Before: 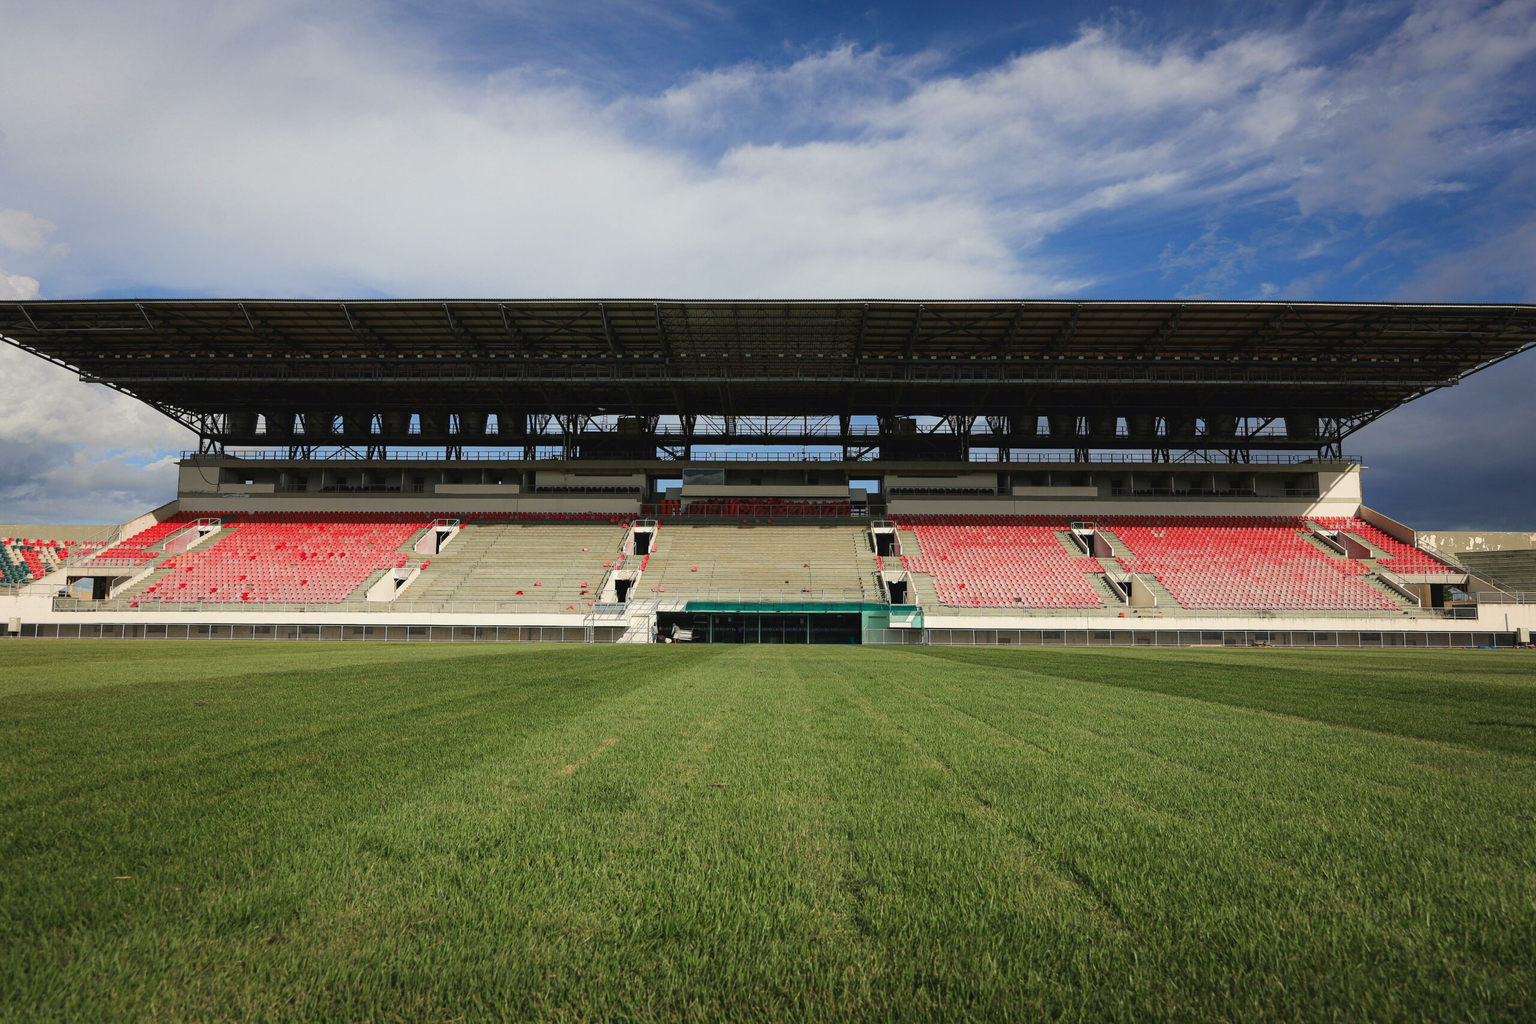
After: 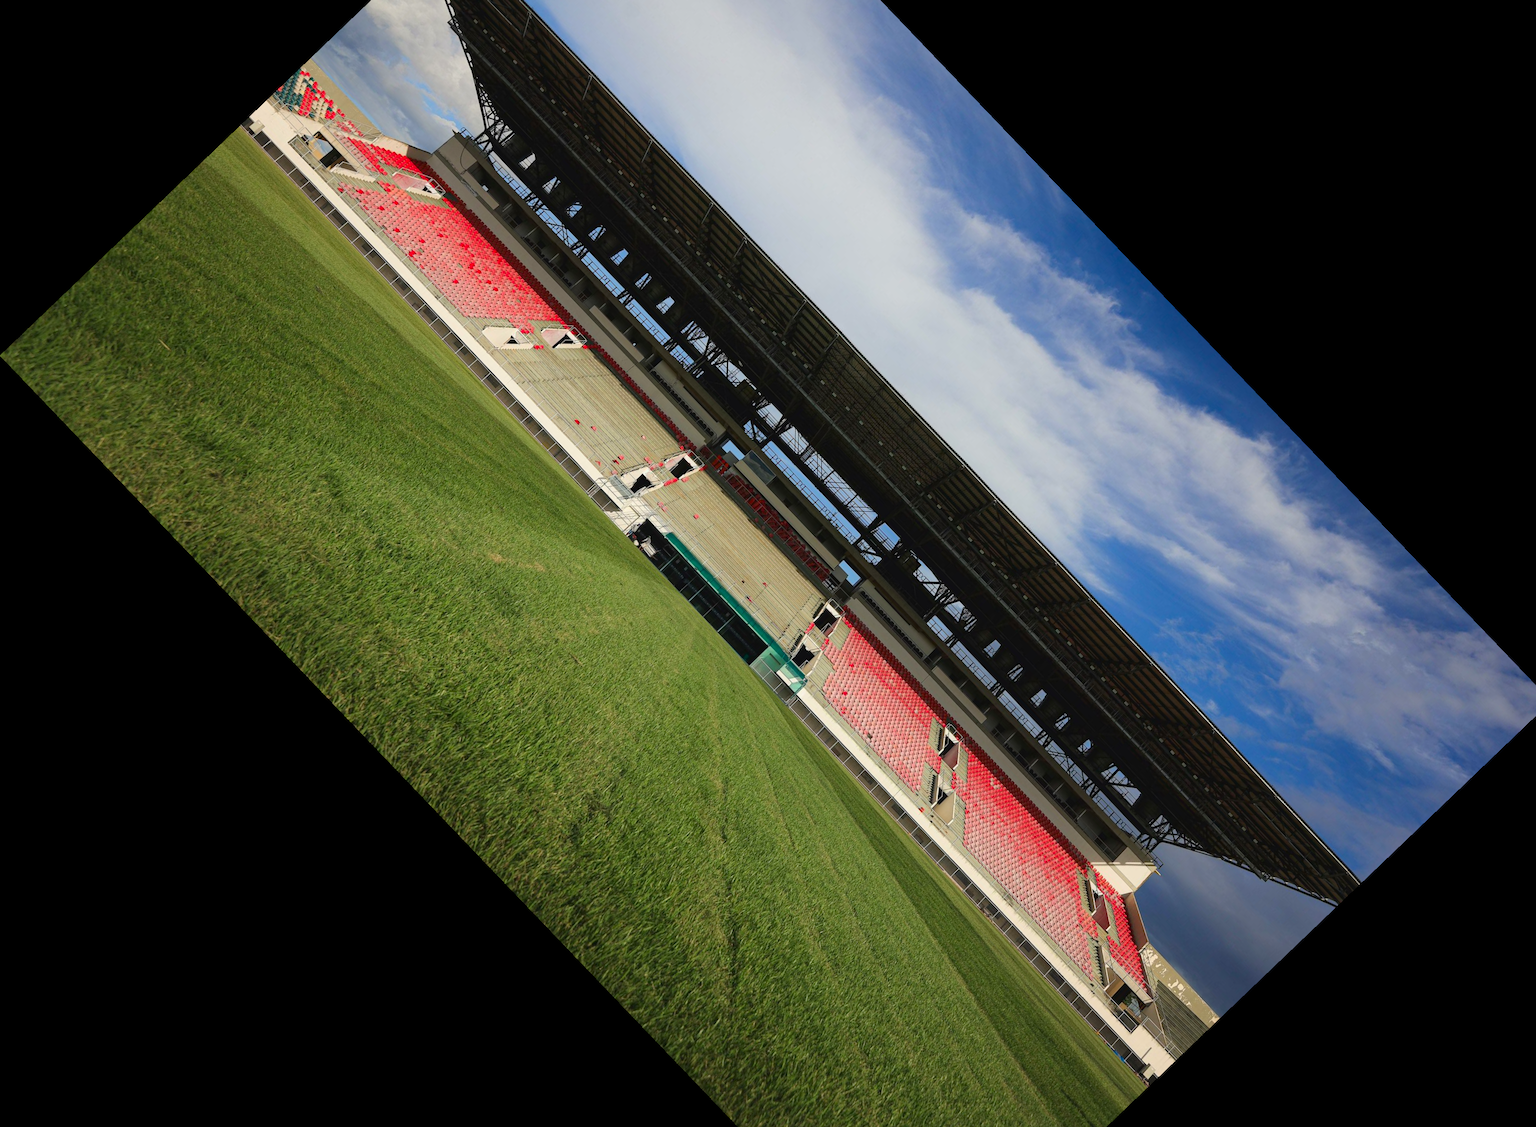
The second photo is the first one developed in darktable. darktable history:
contrast brightness saturation: contrast 0.04, saturation 0.16
crop and rotate: angle -46.26°, top 16.234%, right 0.912%, bottom 11.704%
